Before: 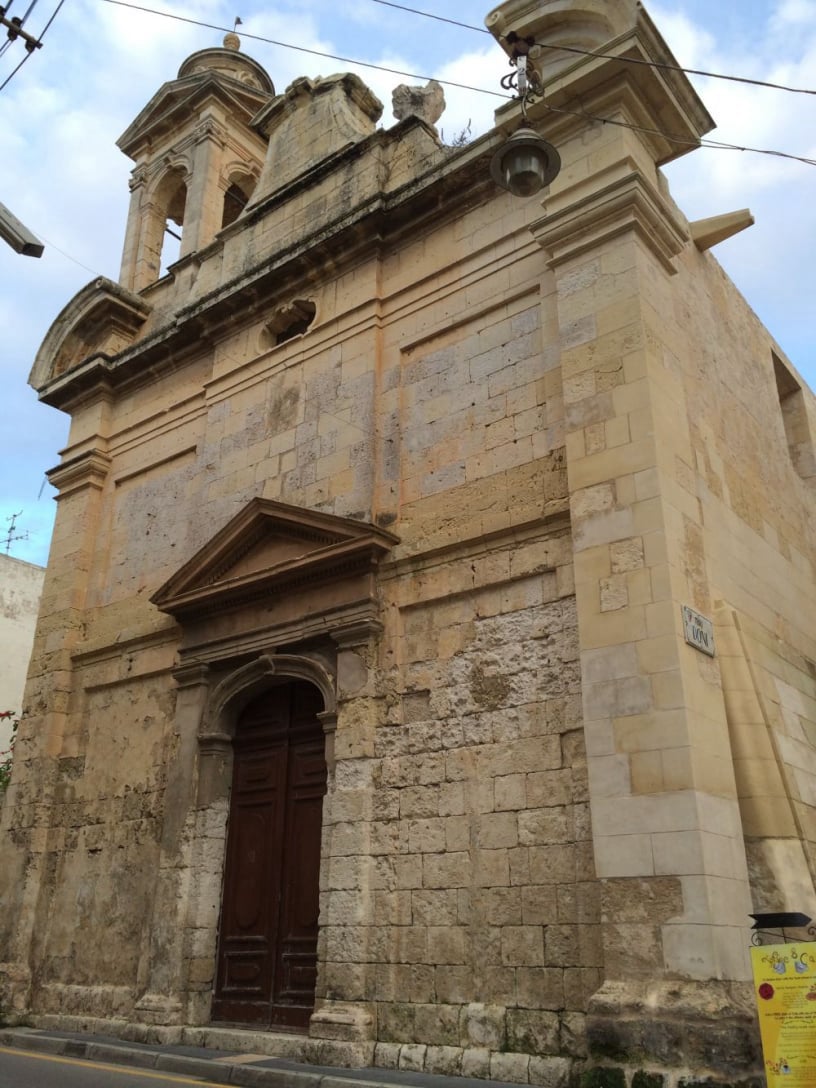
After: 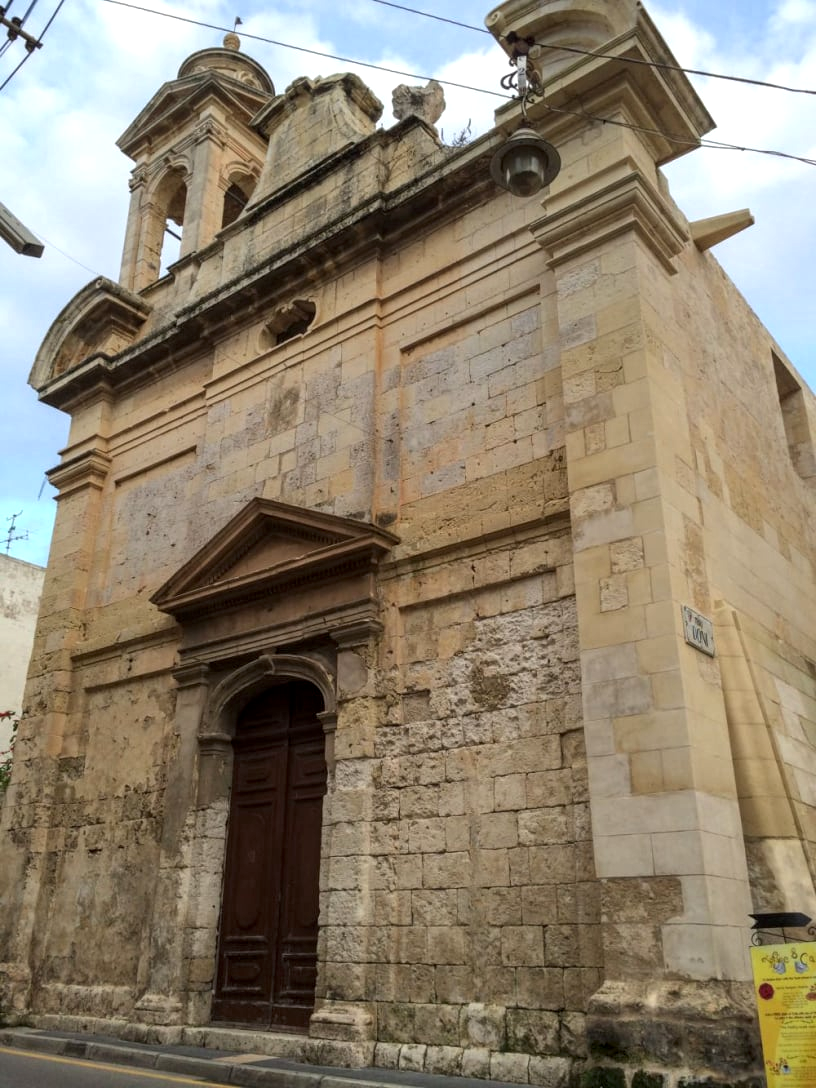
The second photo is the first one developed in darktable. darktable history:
local contrast: on, module defaults
exposure: exposure 0.203 EV, compensate highlight preservation false
